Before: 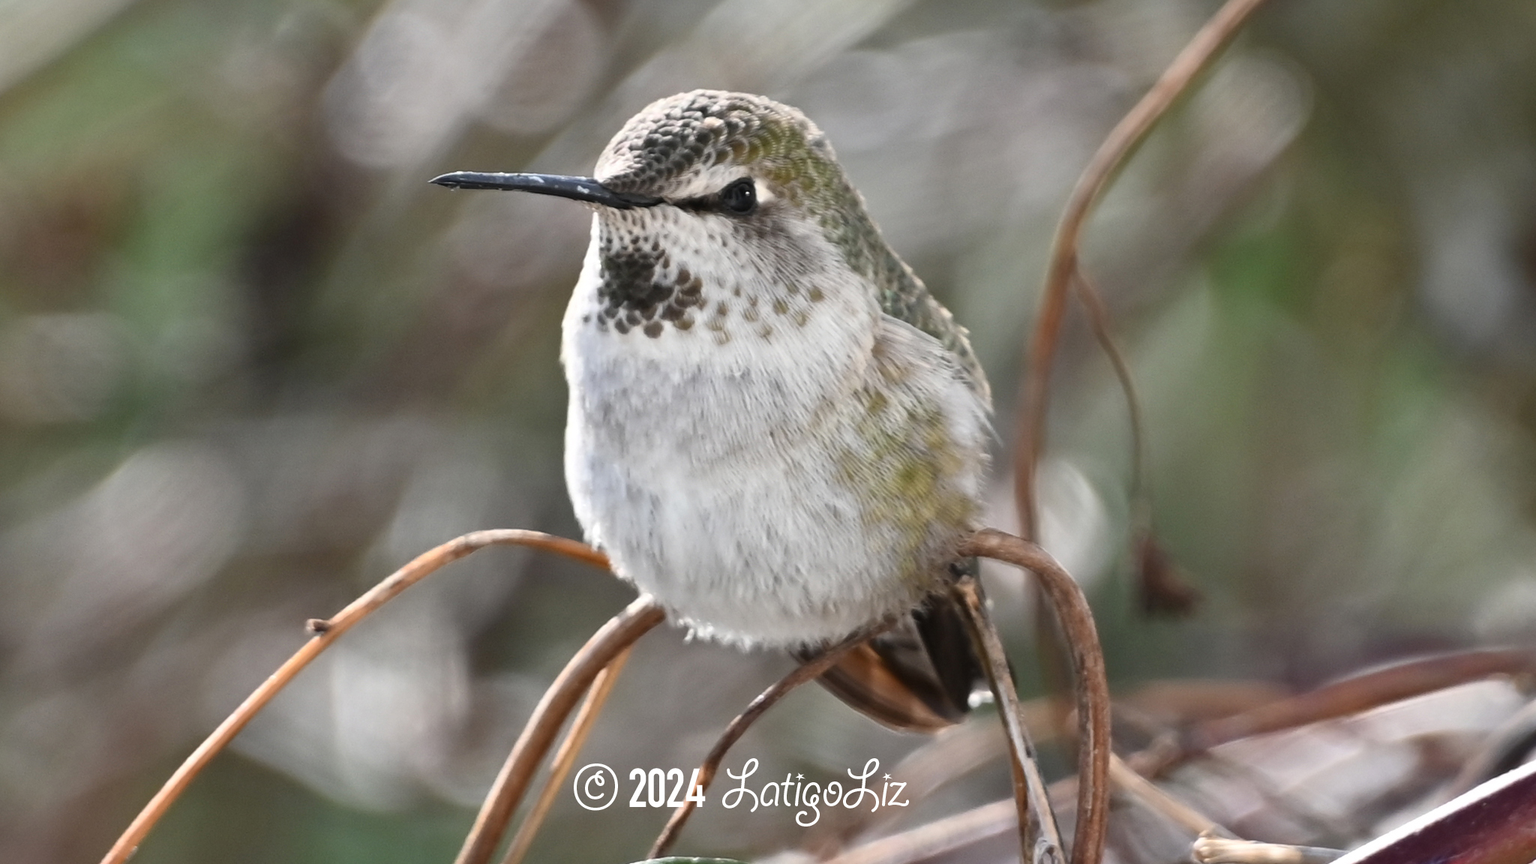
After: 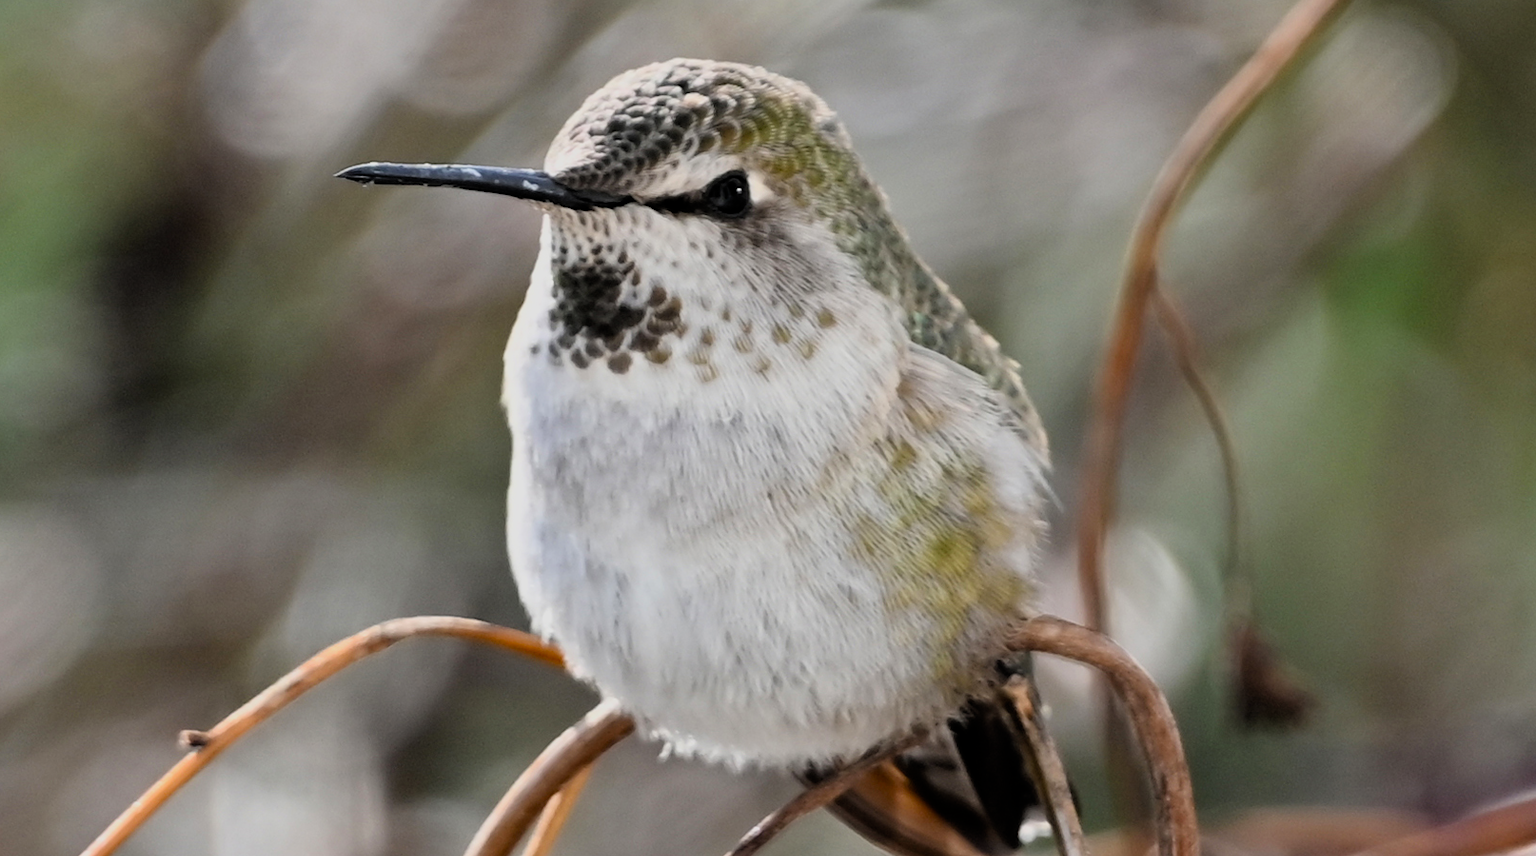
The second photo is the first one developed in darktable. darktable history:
filmic rgb: black relative exposure -7.75 EV, white relative exposure 4.4 EV, threshold 3 EV, target black luminance 0%, hardness 3.76, latitude 50.51%, contrast 1.074, highlights saturation mix 10%, shadows ↔ highlights balance -0.22%, color science v4 (2020), enable highlight reconstruction true
crop and rotate: left 10.77%, top 5.1%, right 10.41%, bottom 16.76%
